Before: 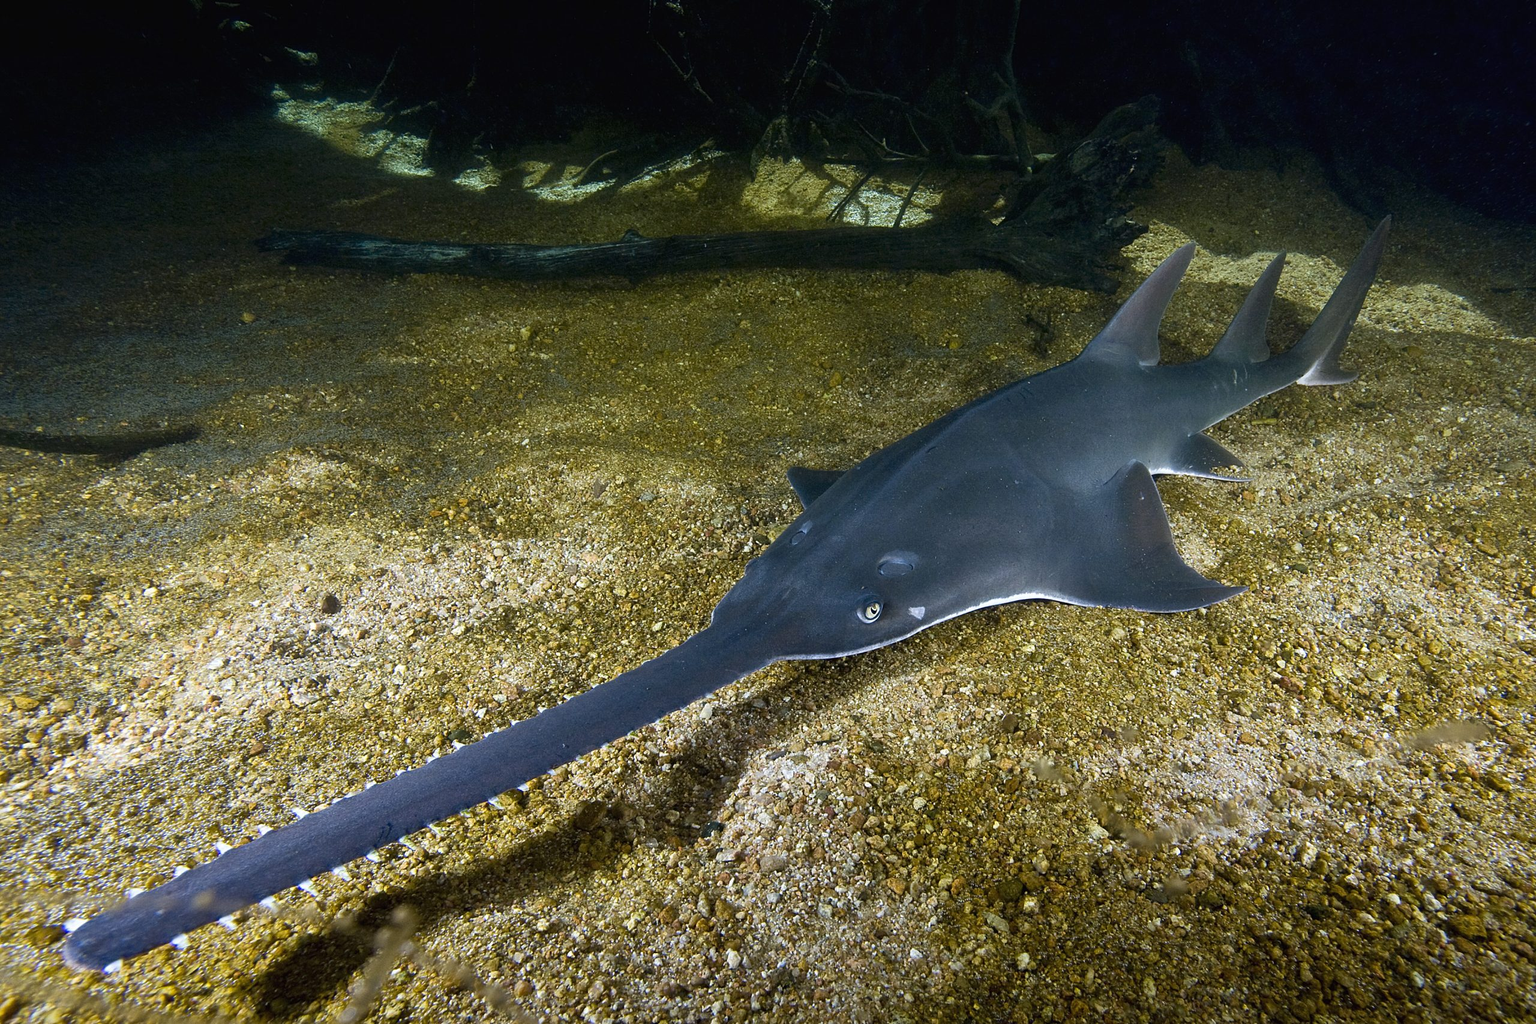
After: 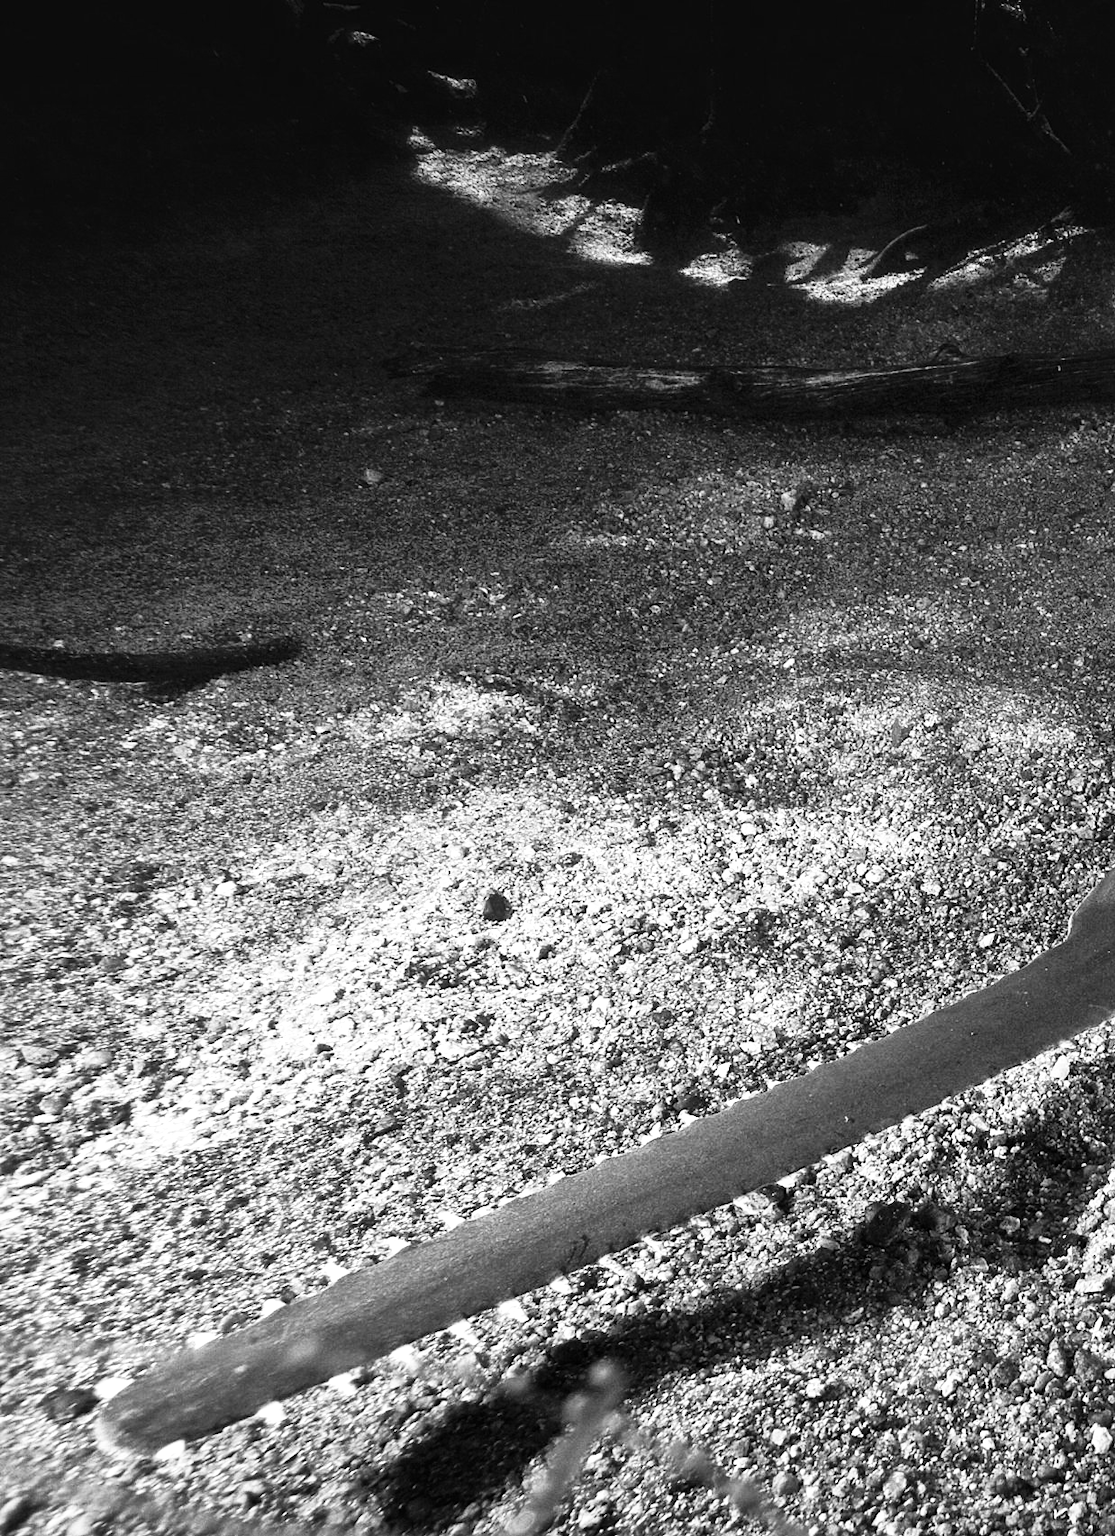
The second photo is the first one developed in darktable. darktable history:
crop and rotate: left 0.021%, top 0%, right 51.613%
tone equalizer: -8 EV -0.391 EV, -7 EV -0.355 EV, -6 EV -0.305 EV, -5 EV -0.256 EV, -3 EV 0.249 EV, -2 EV 0.339 EV, -1 EV 0.372 EV, +0 EV 0.425 EV
shadows and highlights: shadows 29.79, highlights -30.32, low approximation 0.01, soften with gaussian
contrast brightness saturation: contrast 0.052
local contrast: mode bilateral grid, contrast 20, coarseness 50, detail 120%, midtone range 0.2
tone curve: curves: ch0 [(0, 0.013) (0.198, 0.175) (0.512, 0.582) (0.625, 0.754) (0.81, 0.934) (1, 1)], color space Lab, independent channels, preserve colors none
color calibration: output gray [0.22, 0.42, 0.37, 0], illuminant custom, x 0.371, y 0.381, temperature 4282.74 K
